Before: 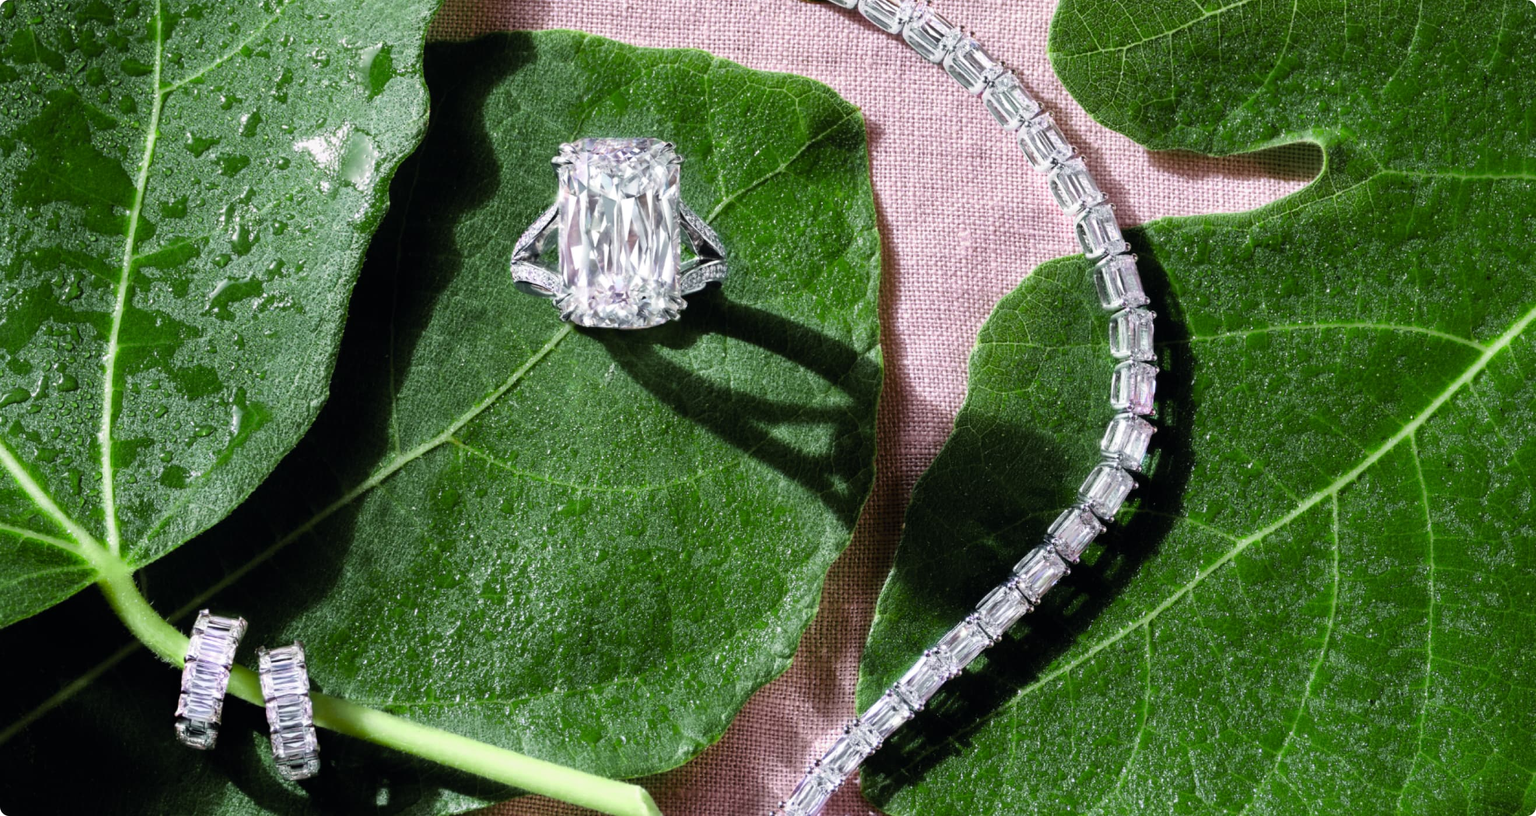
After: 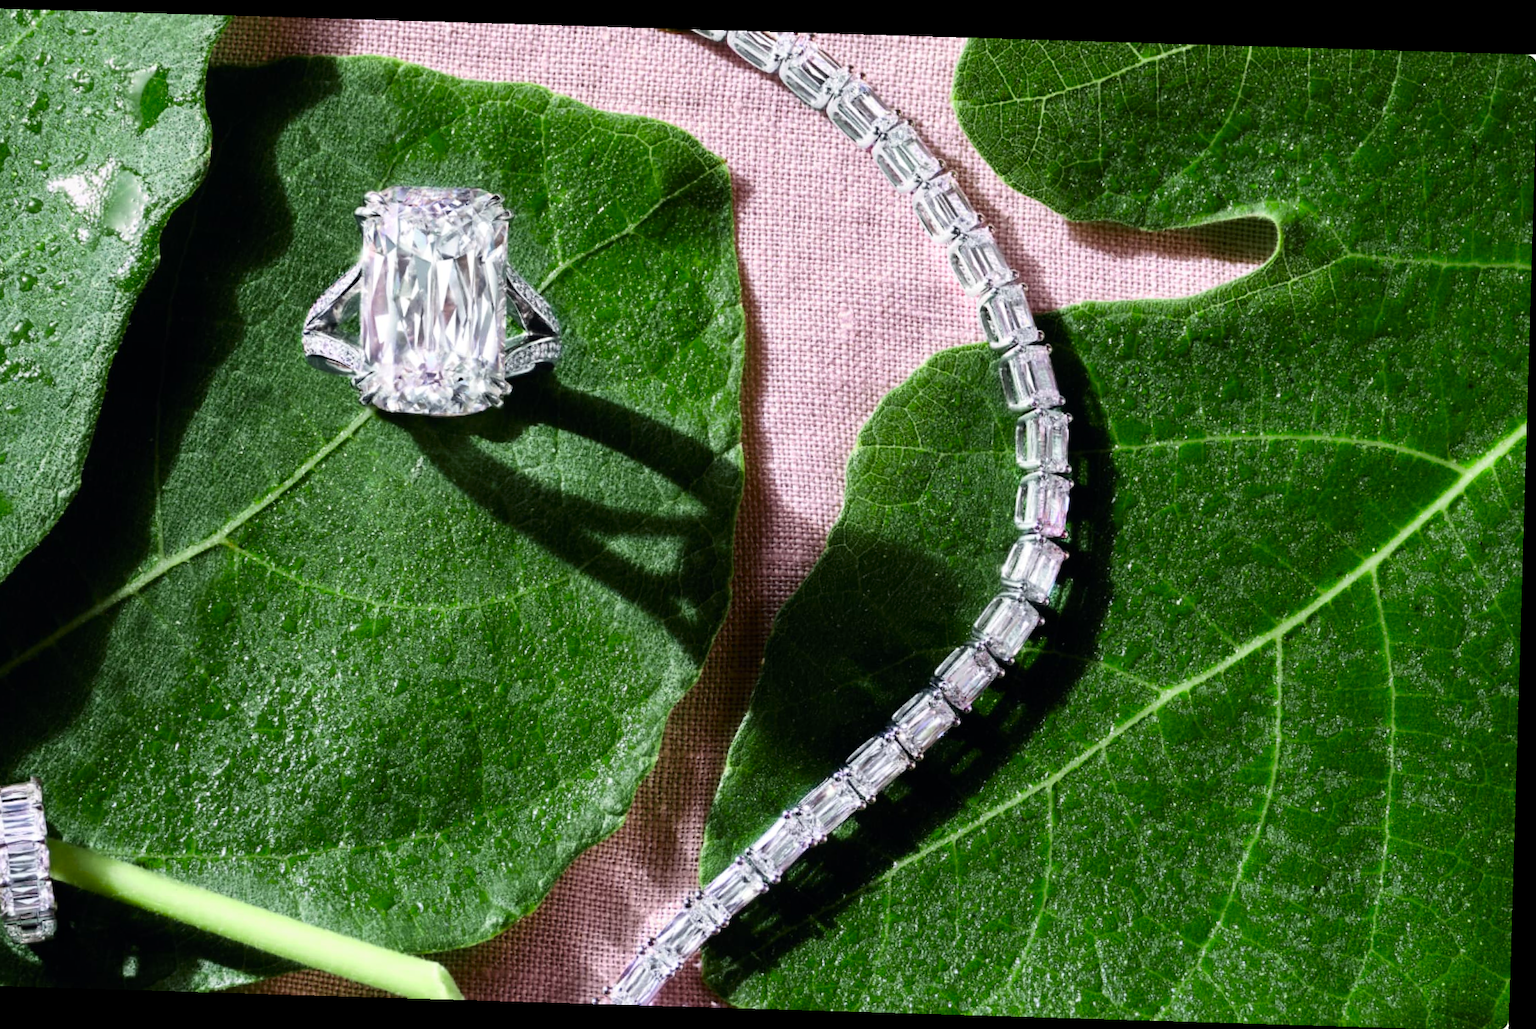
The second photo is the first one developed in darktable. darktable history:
crop: left 17.582%, bottom 0.031%
contrast brightness saturation: contrast 0.15, brightness -0.01, saturation 0.1
rotate and perspective: rotation 1.72°, automatic cropping off
